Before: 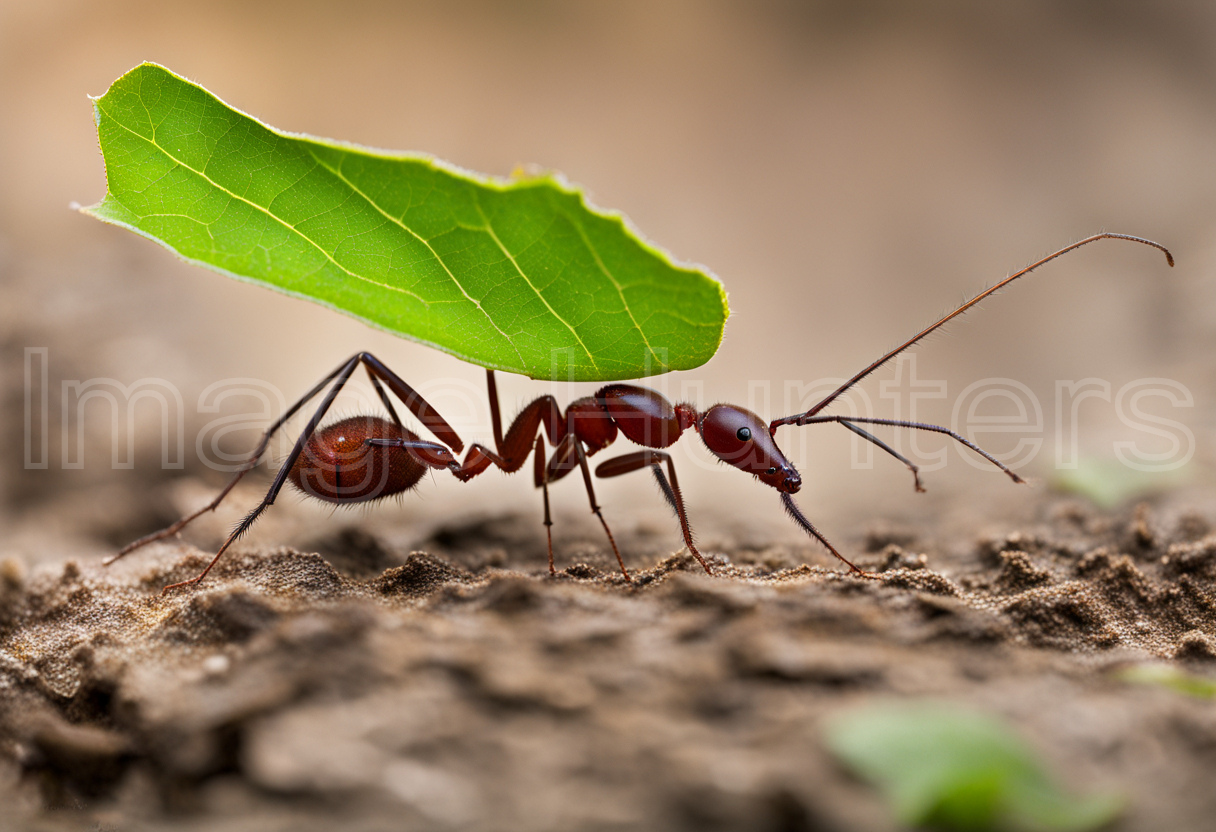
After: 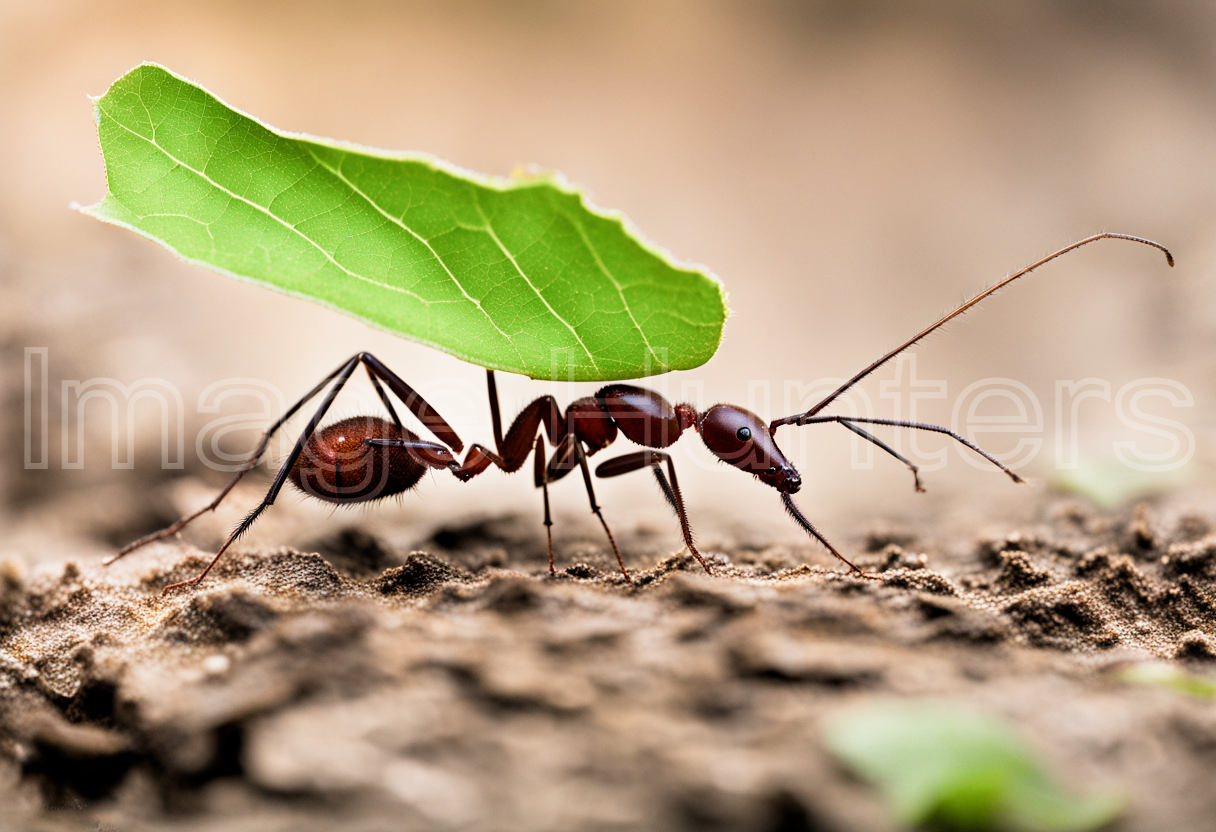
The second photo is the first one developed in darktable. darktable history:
filmic rgb: middle gray luminance 12.77%, black relative exposure -10.17 EV, white relative exposure 3.46 EV, target black luminance 0%, hardness 5.71, latitude 44.83%, contrast 1.235, highlights saturation mix 4.98%, shadows ↔ highlights balance 26.89%, add noise in highlights 0.002, preserve chrominance luminance Y, color science v3 (2019), use custom middle-gray values true, iterations of high-quality reconstruction 0, contrast in highlights soft
